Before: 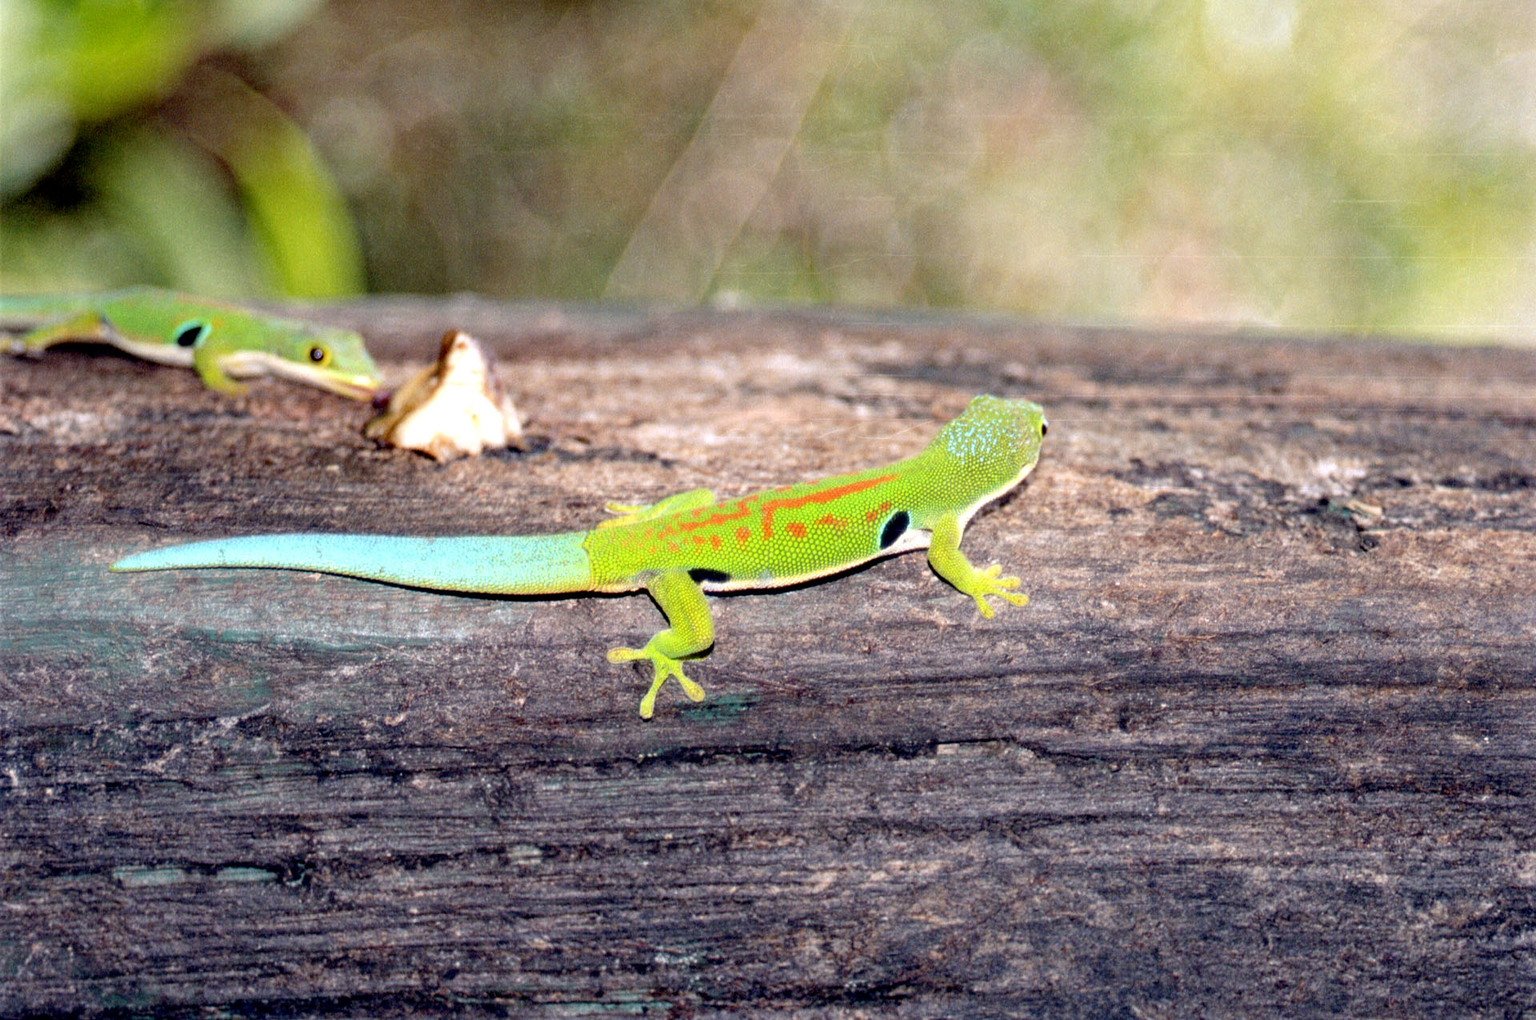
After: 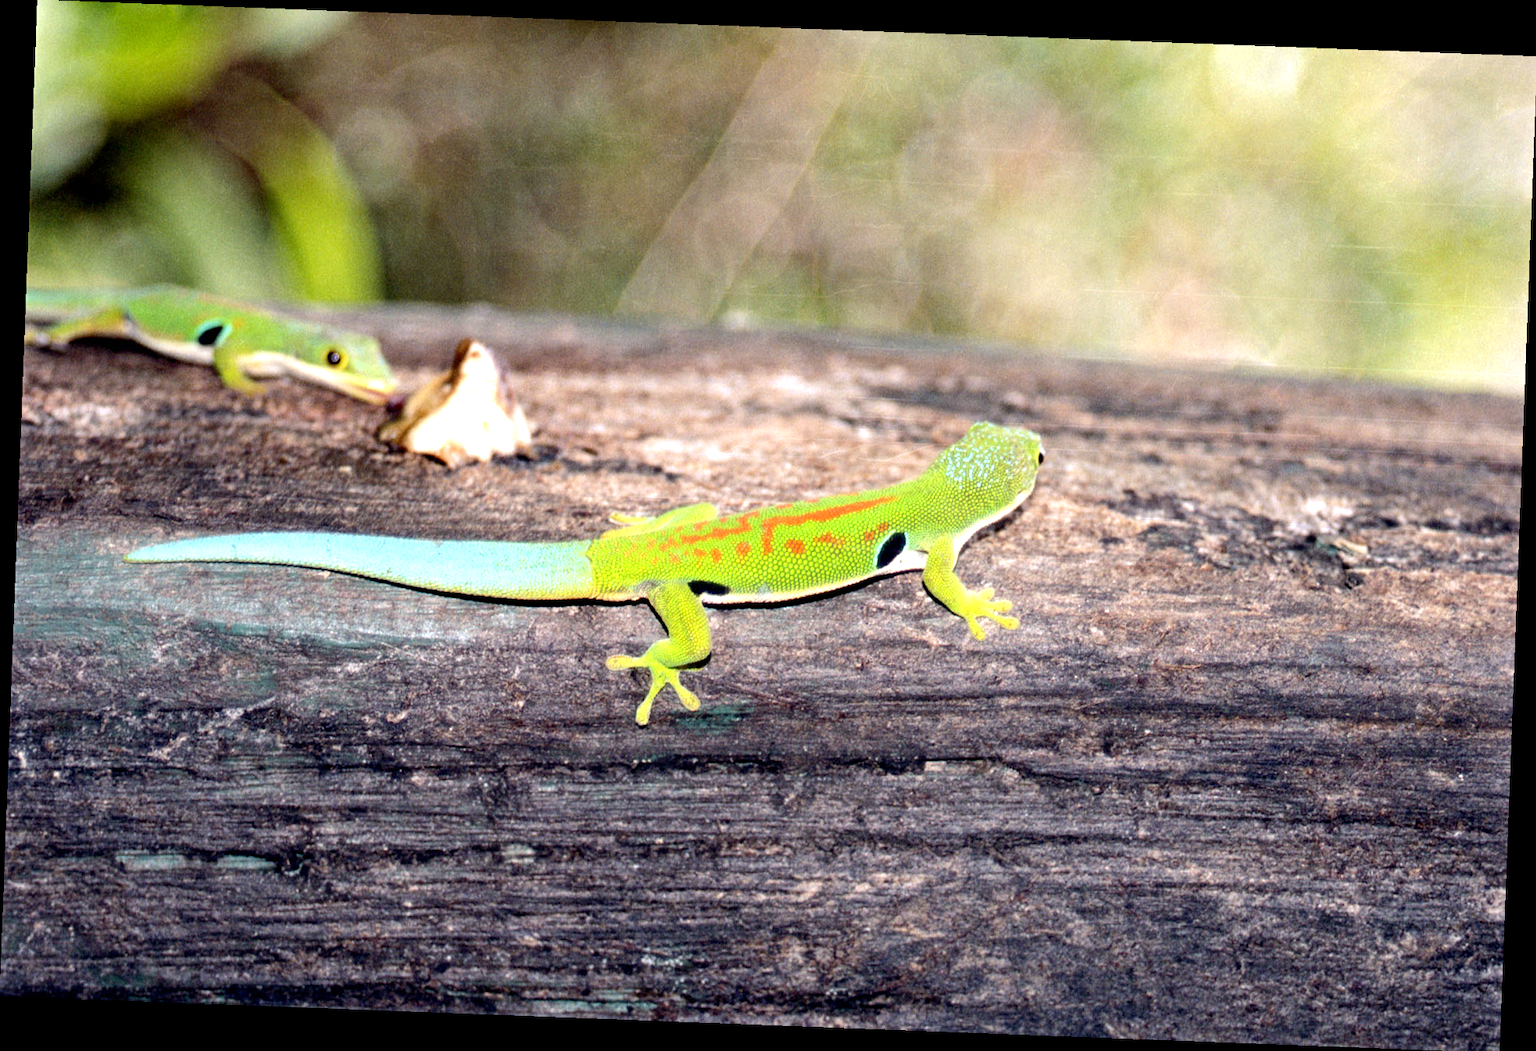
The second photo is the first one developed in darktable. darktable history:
tone equalizer: -8 EV -0.417 EV, -7 EV -0.389 EV, -6 EV -0.333 EV, -5 EV -0.222 EV, -3 EV 0.222 EV, -2 EV 0.333 EV, -1 EV 0.389 EV, +0 EV 0.417 EV, edges refinement/feathering 500, mask exposure compensation -1.57 EV, preserve details no
rotate and perspective: rotation 2.17°, automatic cropping off
